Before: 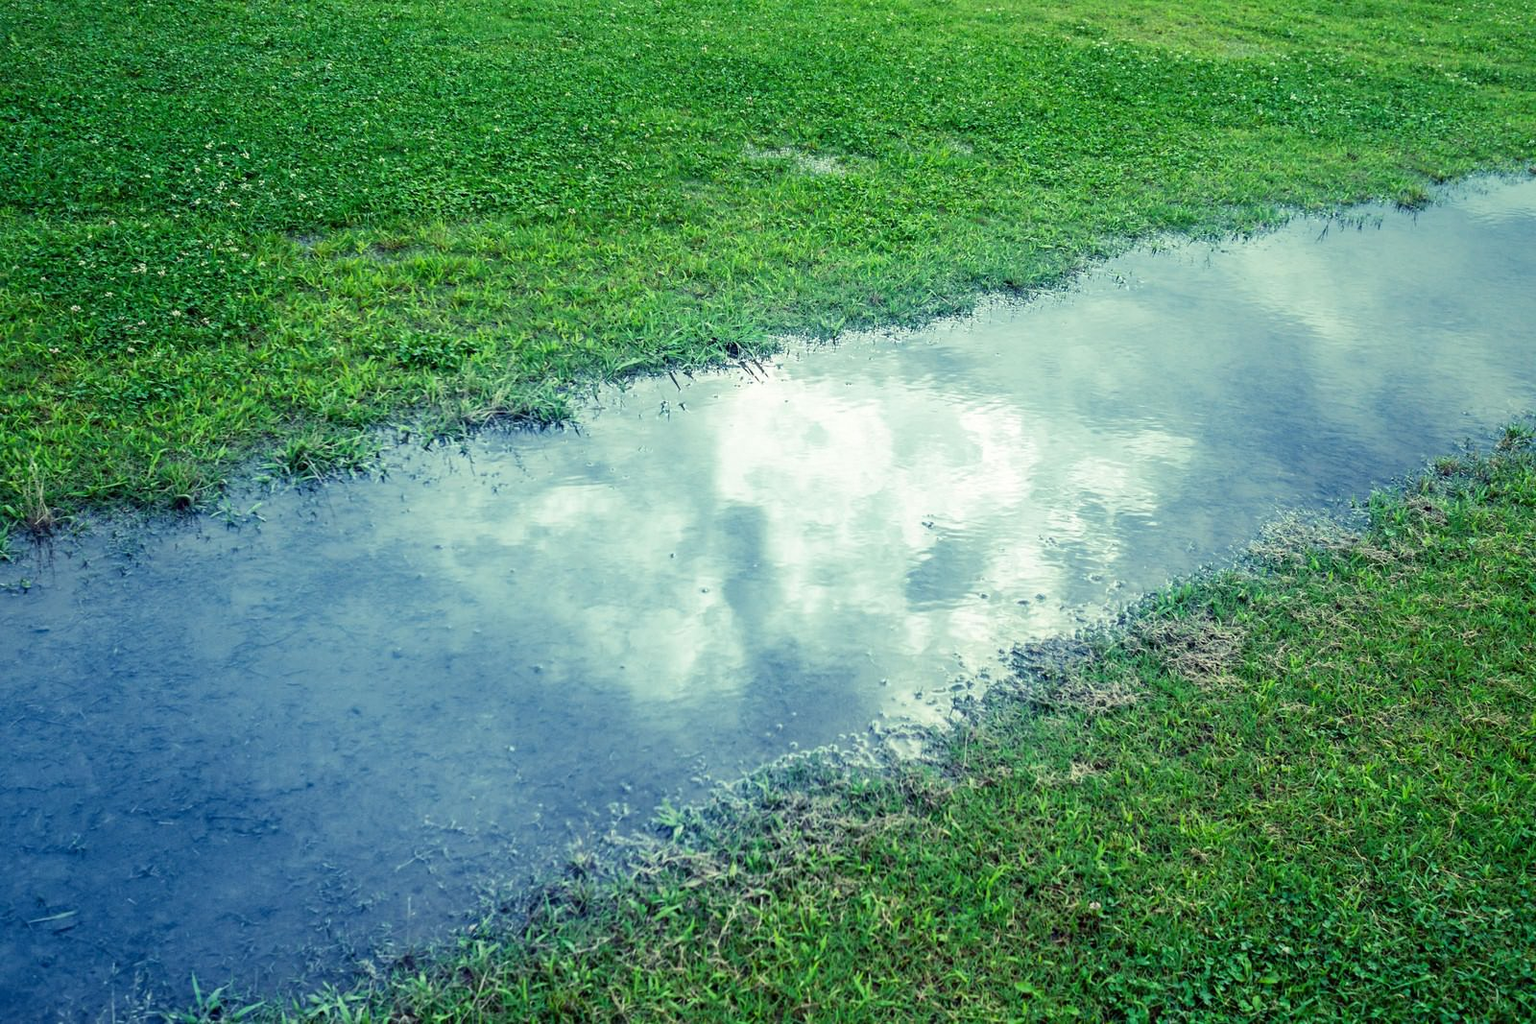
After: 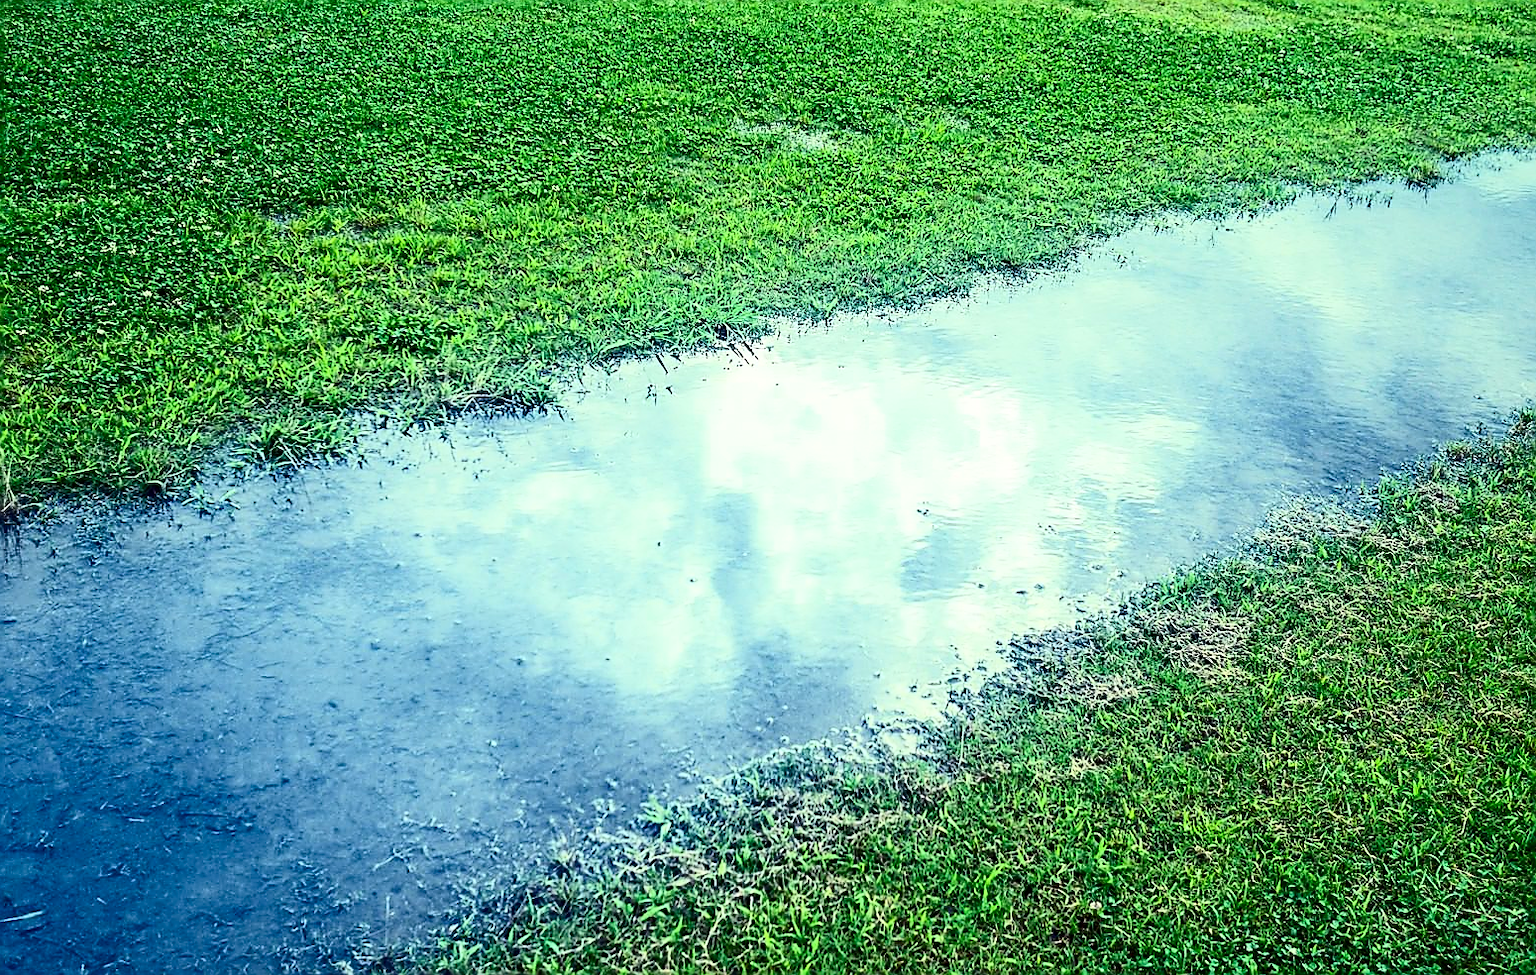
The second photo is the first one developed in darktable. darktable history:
crop: left 2.196%, top 2.845%, right 0.872%, bottom 4.84%
contrast brightness saturation: contrast 0.398, brightness 0.097, saturation 0.209
sharpen: radius 1.354, amount 1.251, threshold 0.809
